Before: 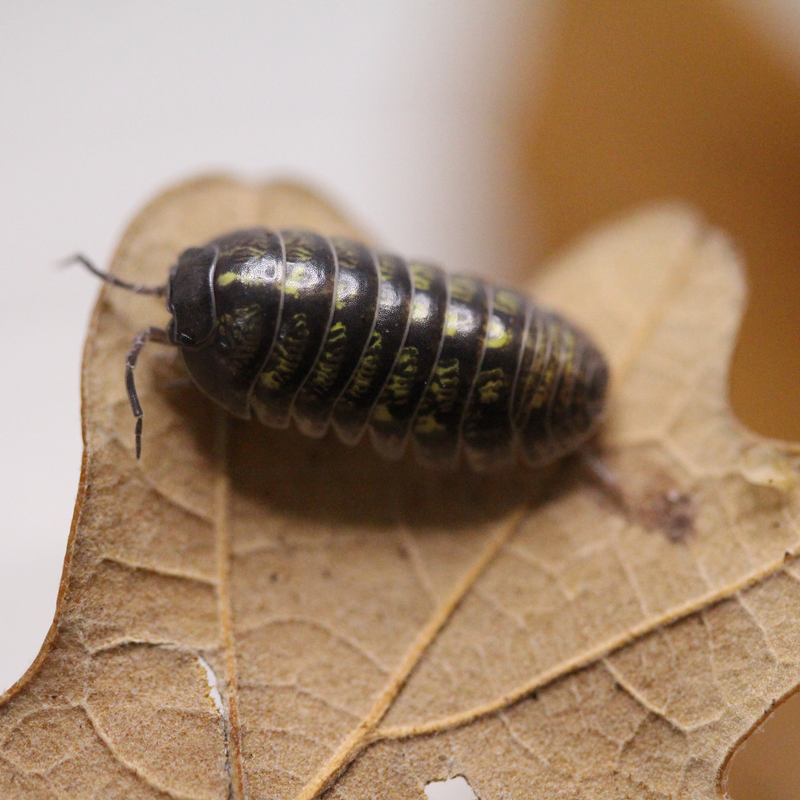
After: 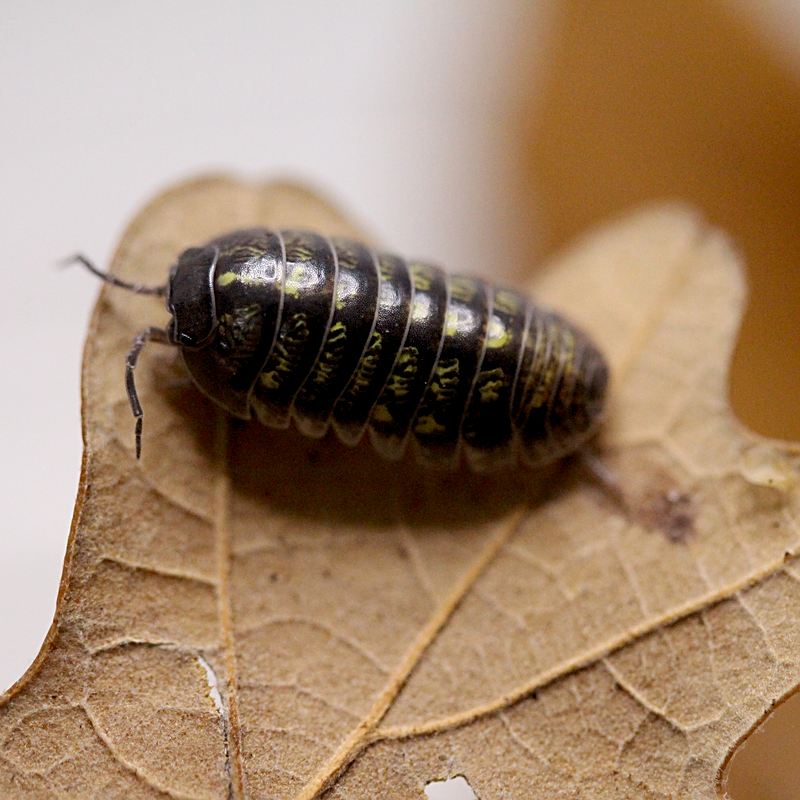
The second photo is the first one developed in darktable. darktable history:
sharpen: on, module defaults
exposure: black level correction 0.009, exposure 0.015 EV, compensate highlight preservation false
levels: white 90.71%
color correction: highlights b* -0.035
